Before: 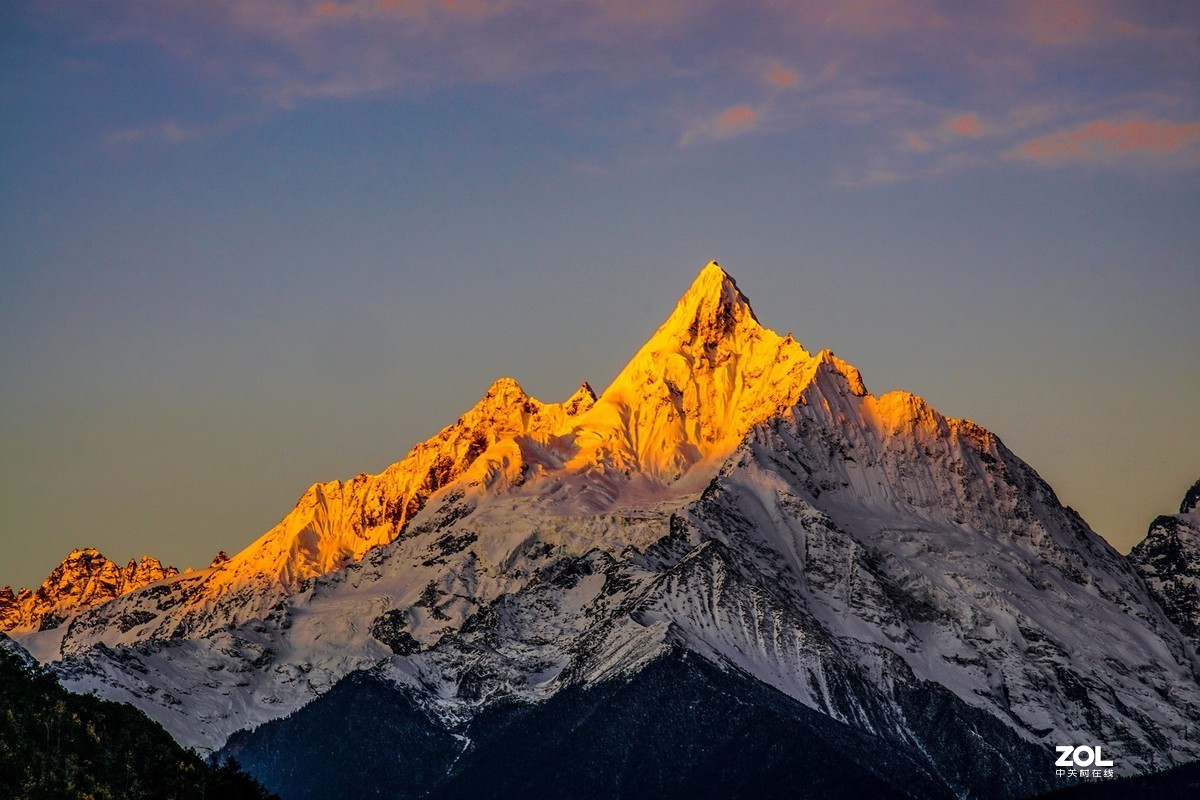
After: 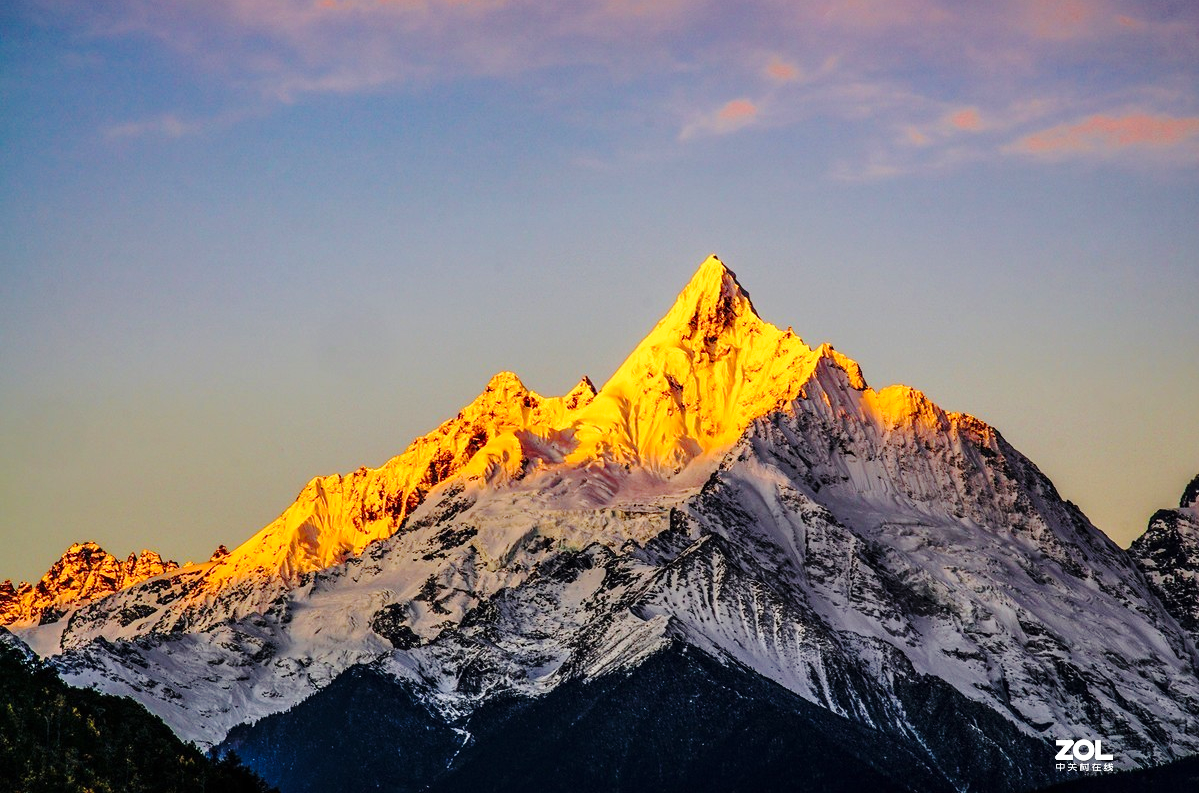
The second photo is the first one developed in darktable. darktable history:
base curve: curves: ch0 [(0, 0) (0.028, 0.03) (0.121, 0.232) (0.46, 0.748) (0.859, 0.968) (1, 1)], preserve colors none
crop: top 0.794%, right 0.021%
